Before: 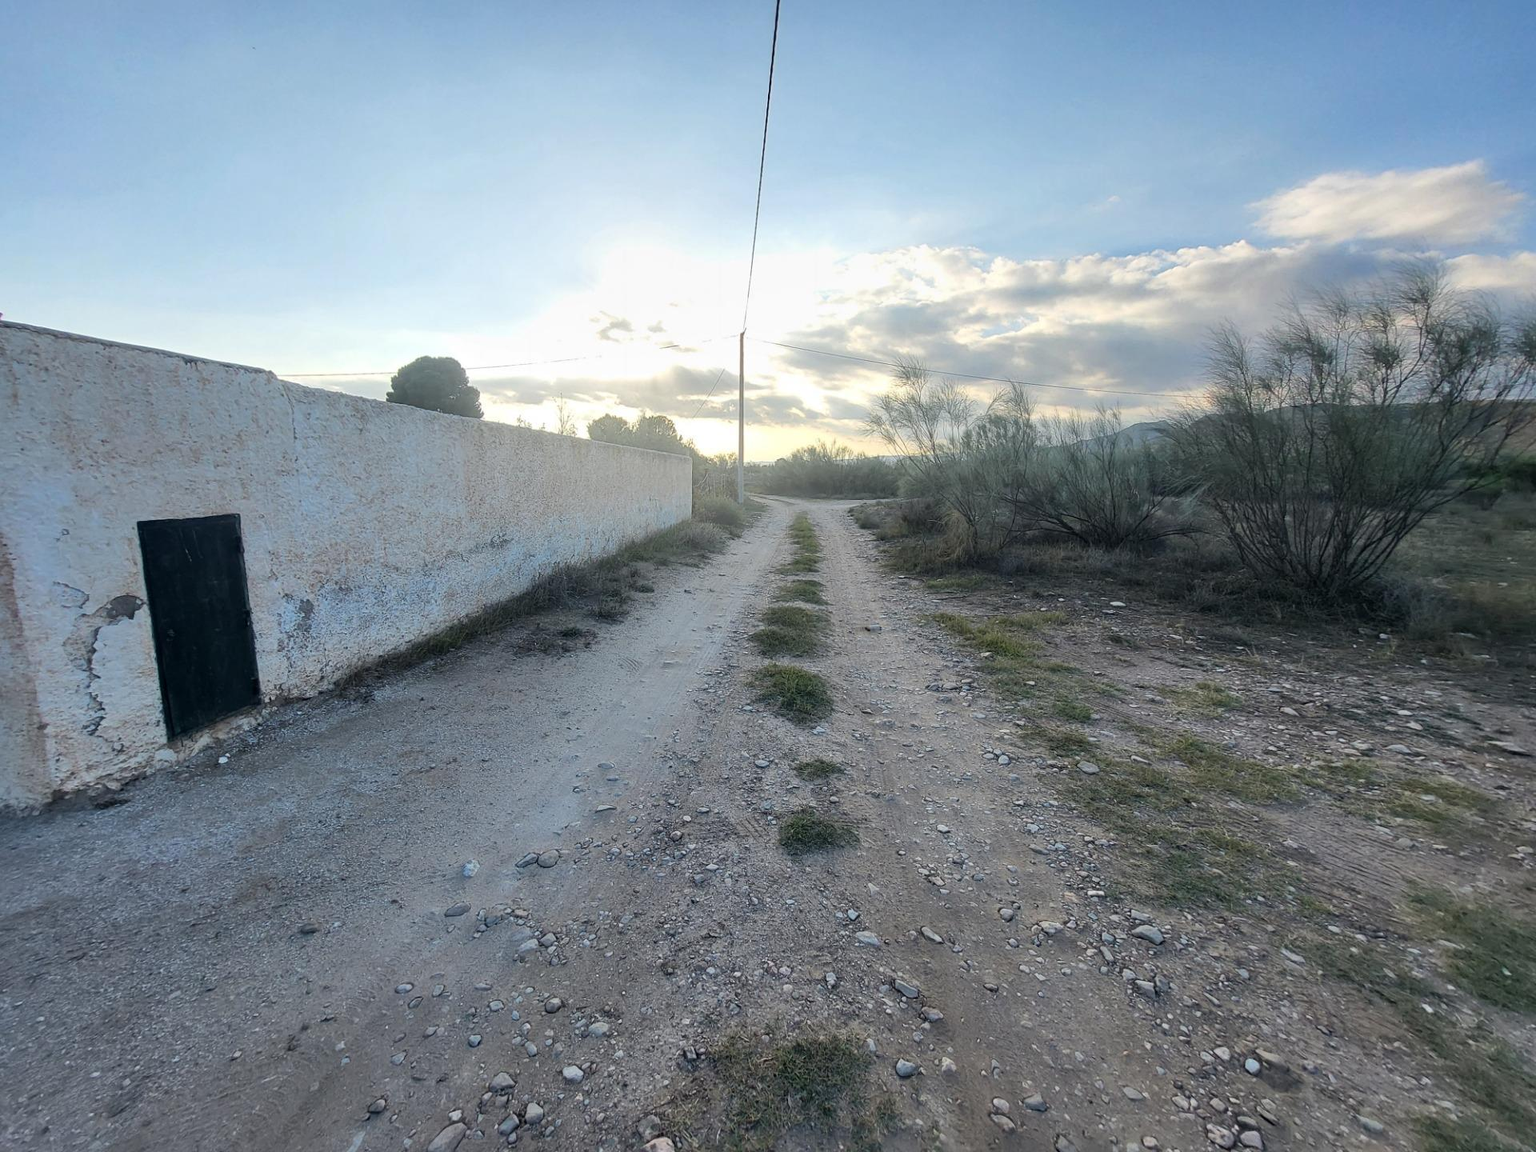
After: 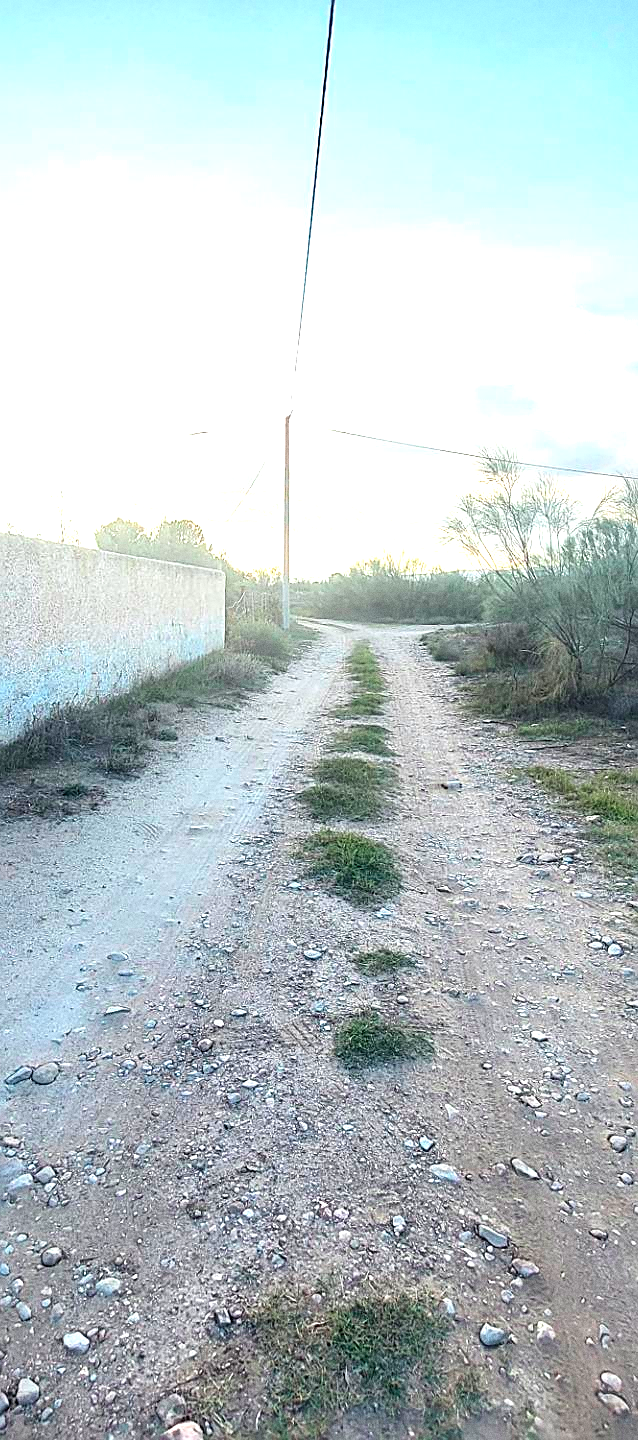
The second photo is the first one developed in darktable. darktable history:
crop: left 33.36%, right 33.36%
grain: coarseness 0.09 ISO
color contrast: green-magenta contrast 1.73, blue-yellow contrast 1.15
sharpen: on, module defaults
exposure: exposure 1.16 EV, compensate exposure bias true, compensate highlight preservation false
